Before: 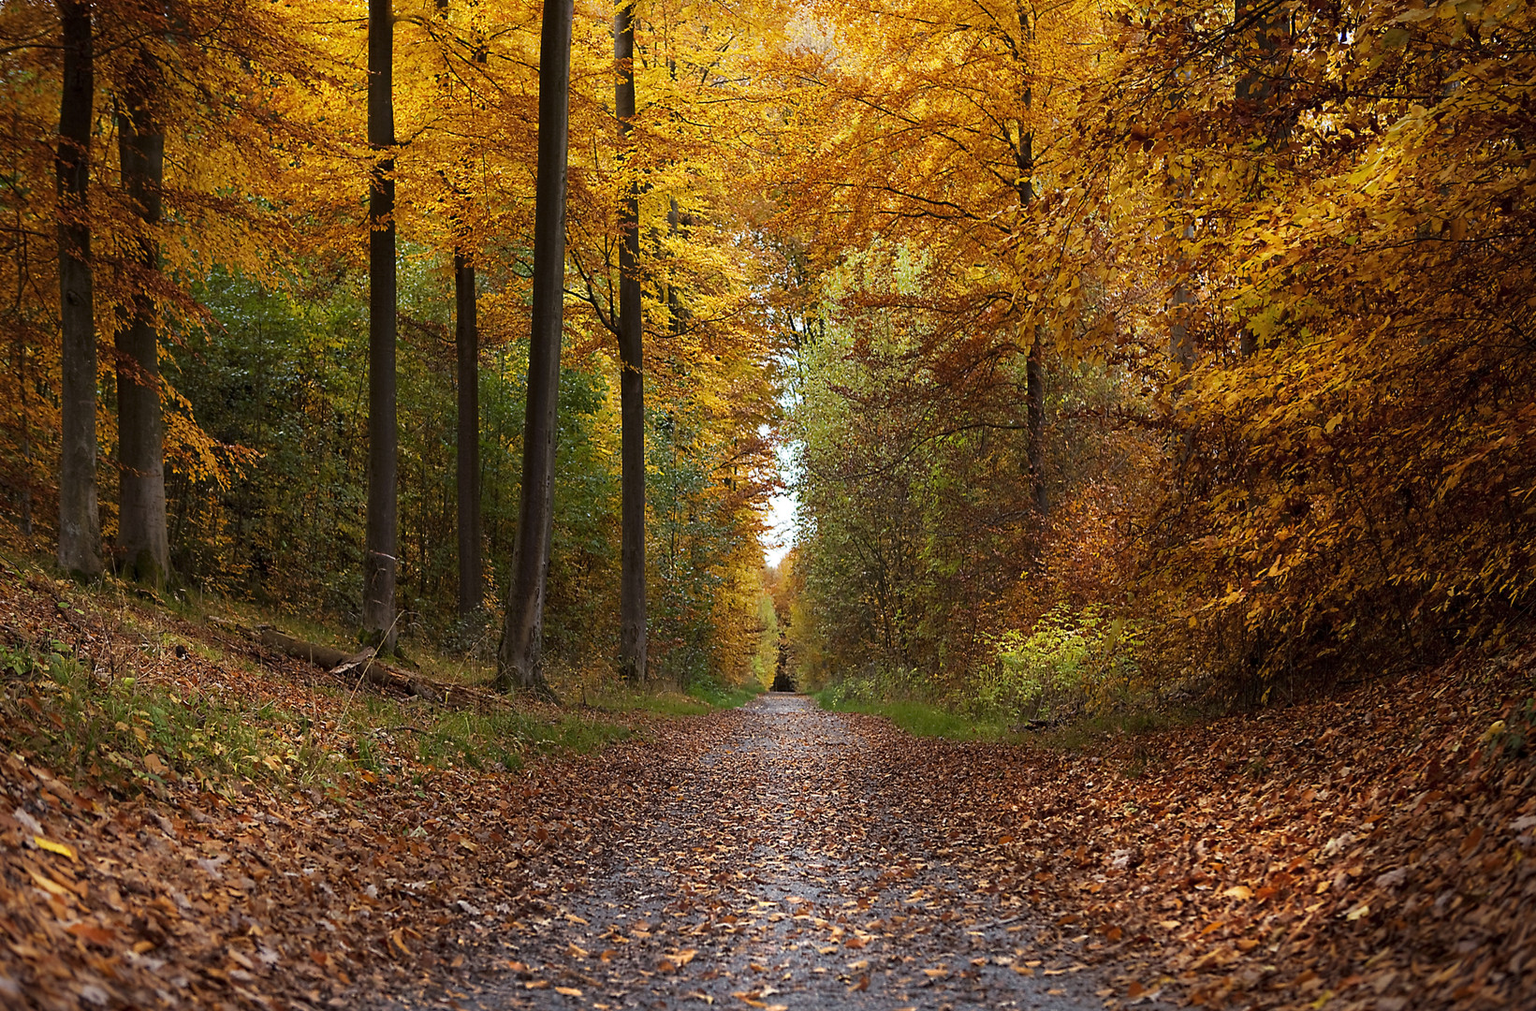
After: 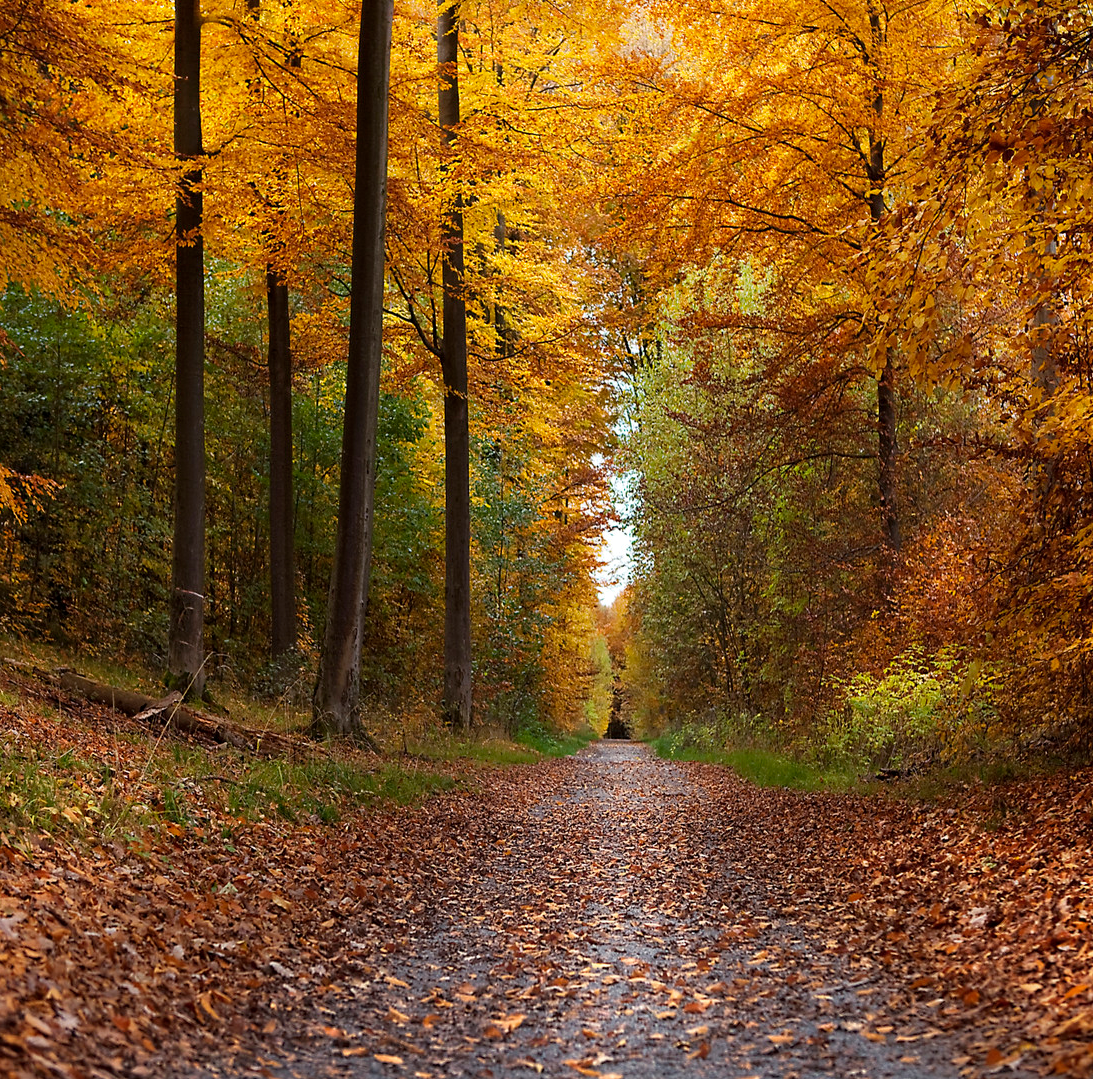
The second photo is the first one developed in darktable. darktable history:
tone equalizer: on, module defaults
crop and rotate: left 13.409%, right 19.924%
